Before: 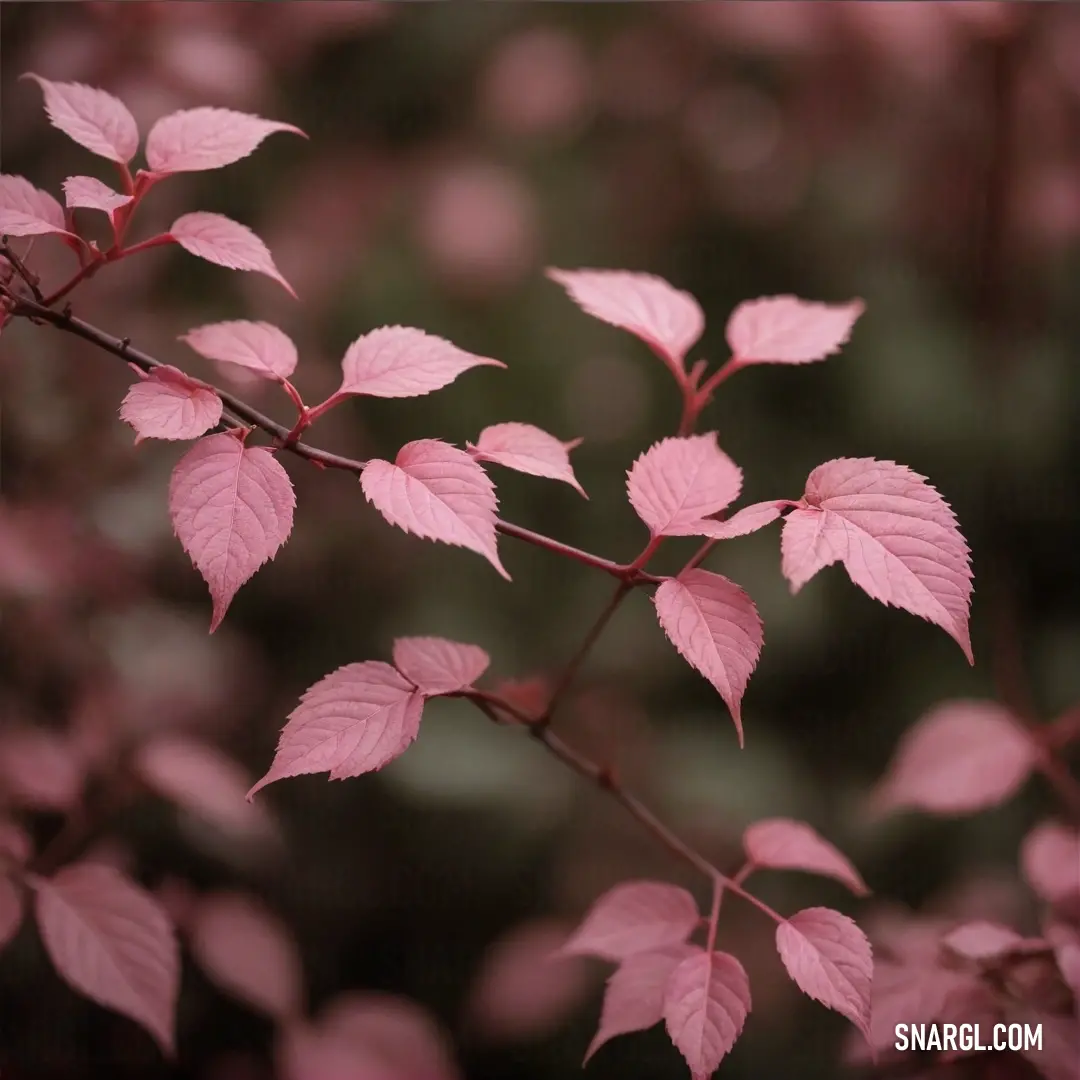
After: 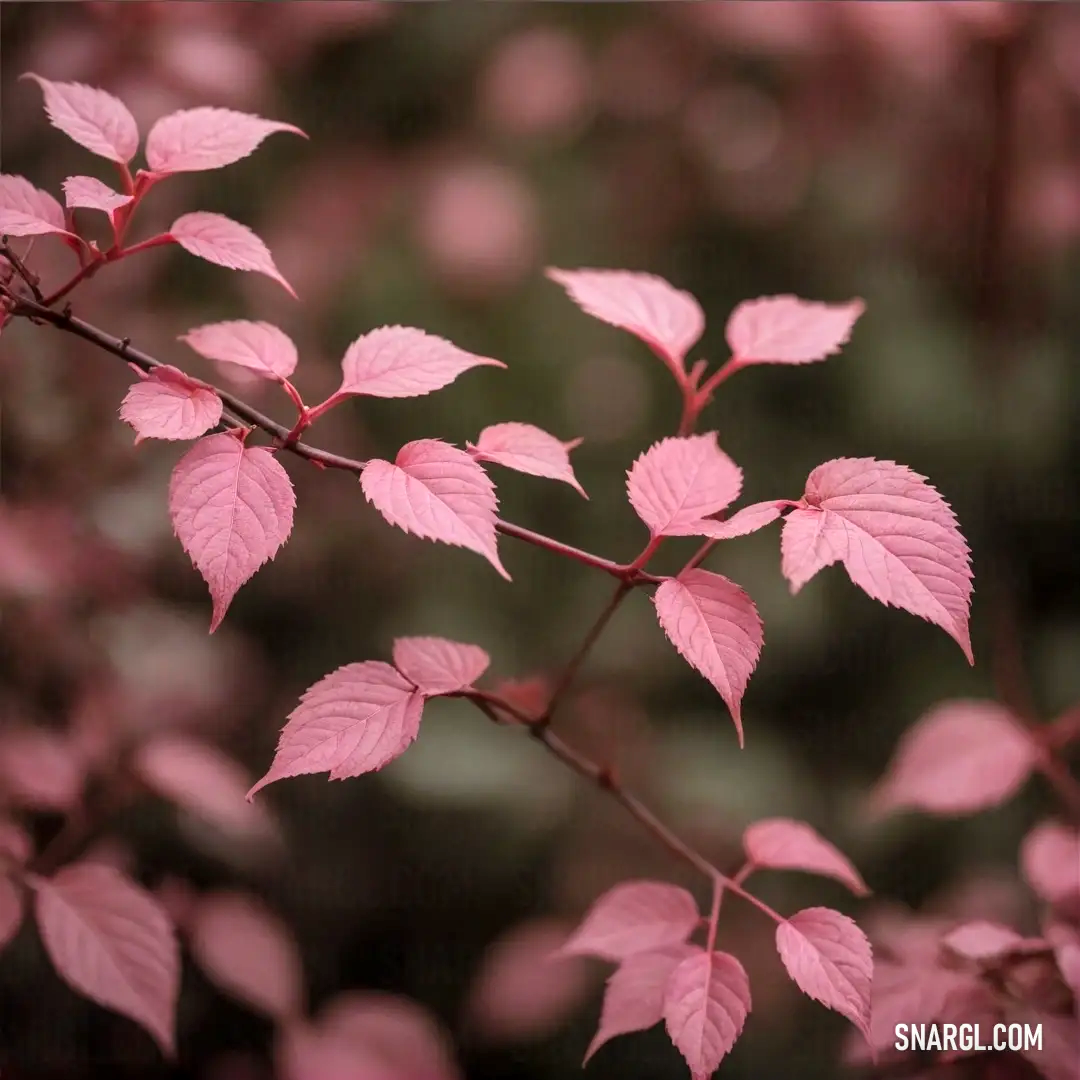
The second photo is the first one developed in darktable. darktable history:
contrast brightness saturation: contrast 0.07, brightness 0.073, saturation 0.181
local contrast: on, module defaults
